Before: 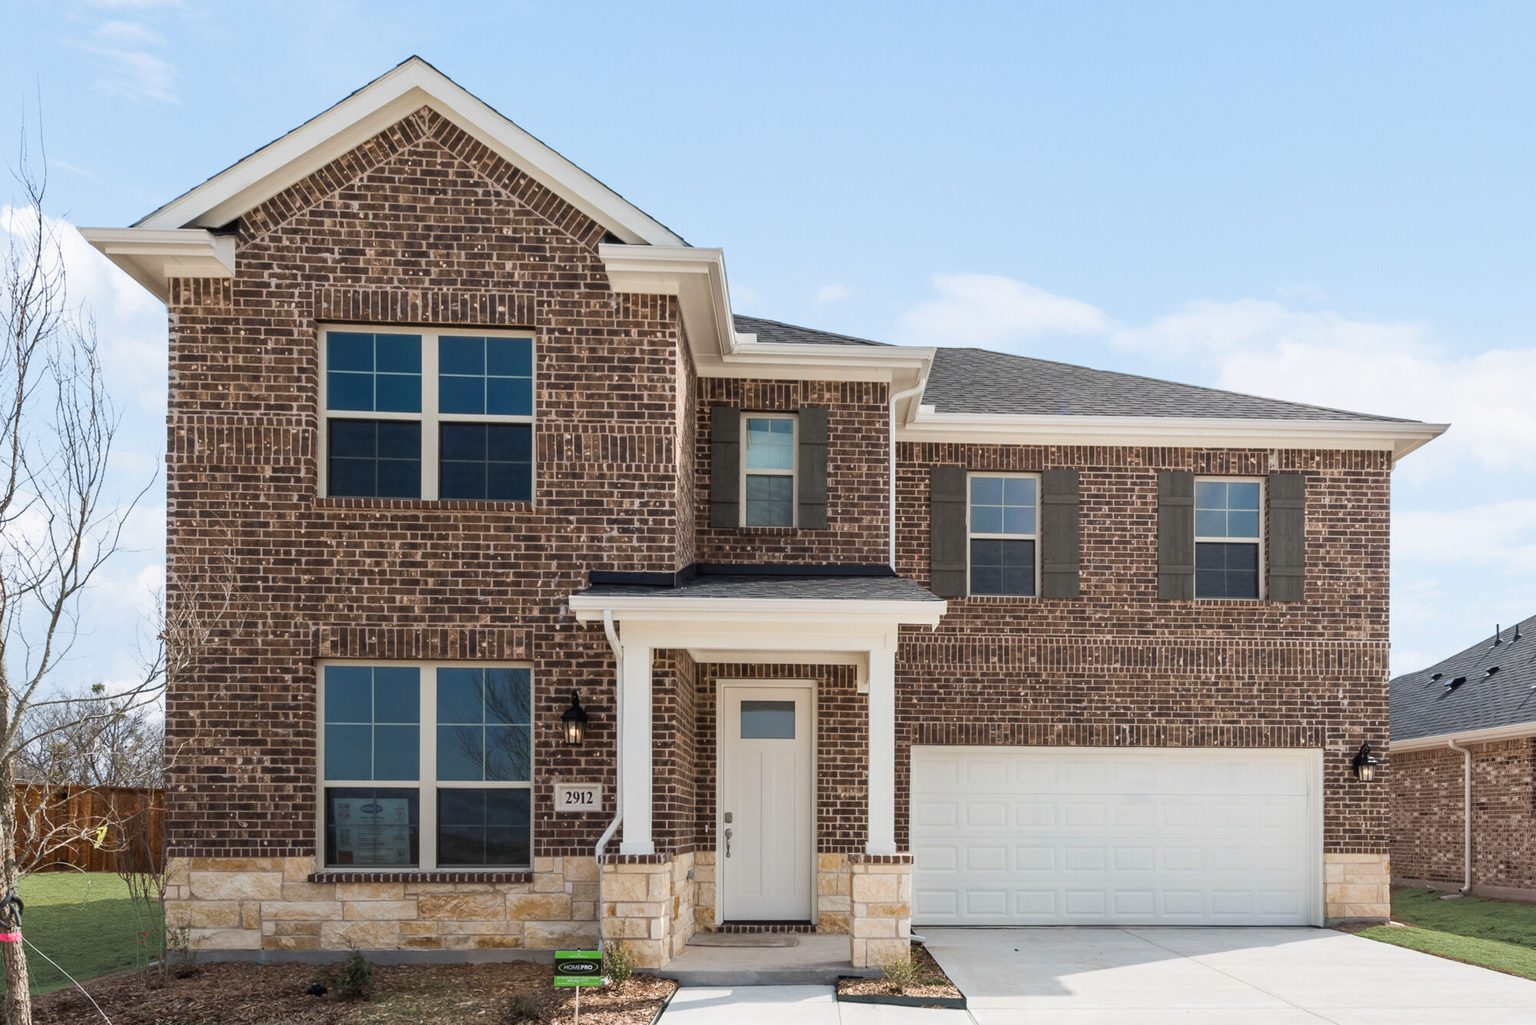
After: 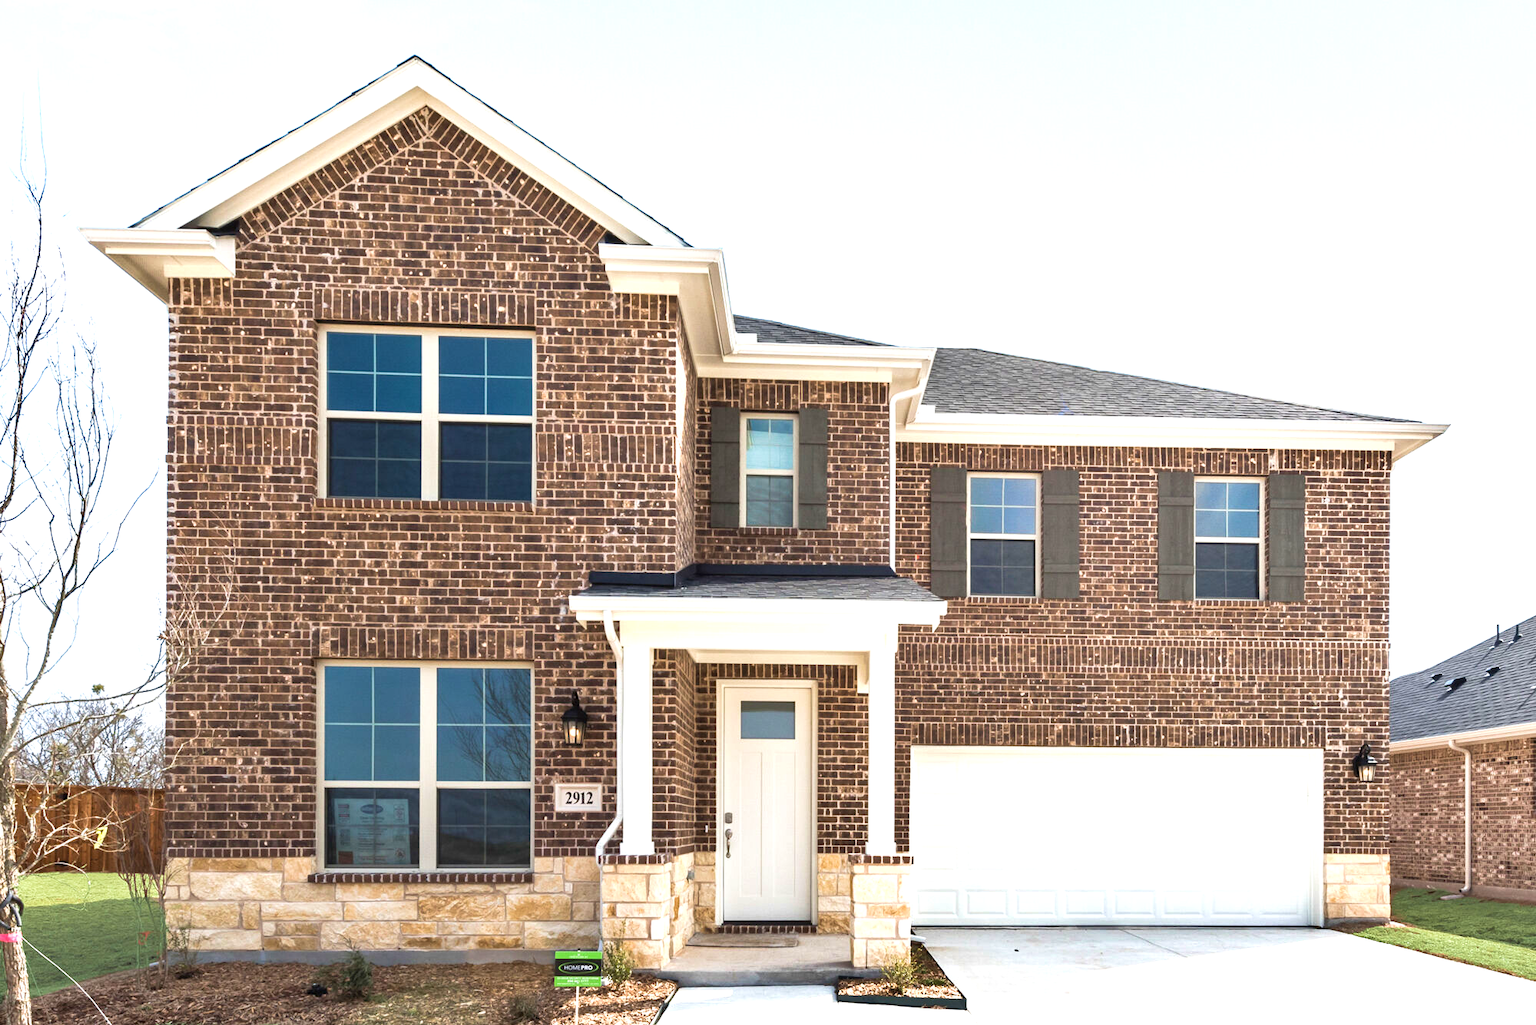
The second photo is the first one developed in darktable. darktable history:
velvia: on, module defaults
shadows and highlights: shadows 32, highlights -32, soften with gaussian
exposure: black level correction 0, exposure 1 EV, compensate highlight preservation false
